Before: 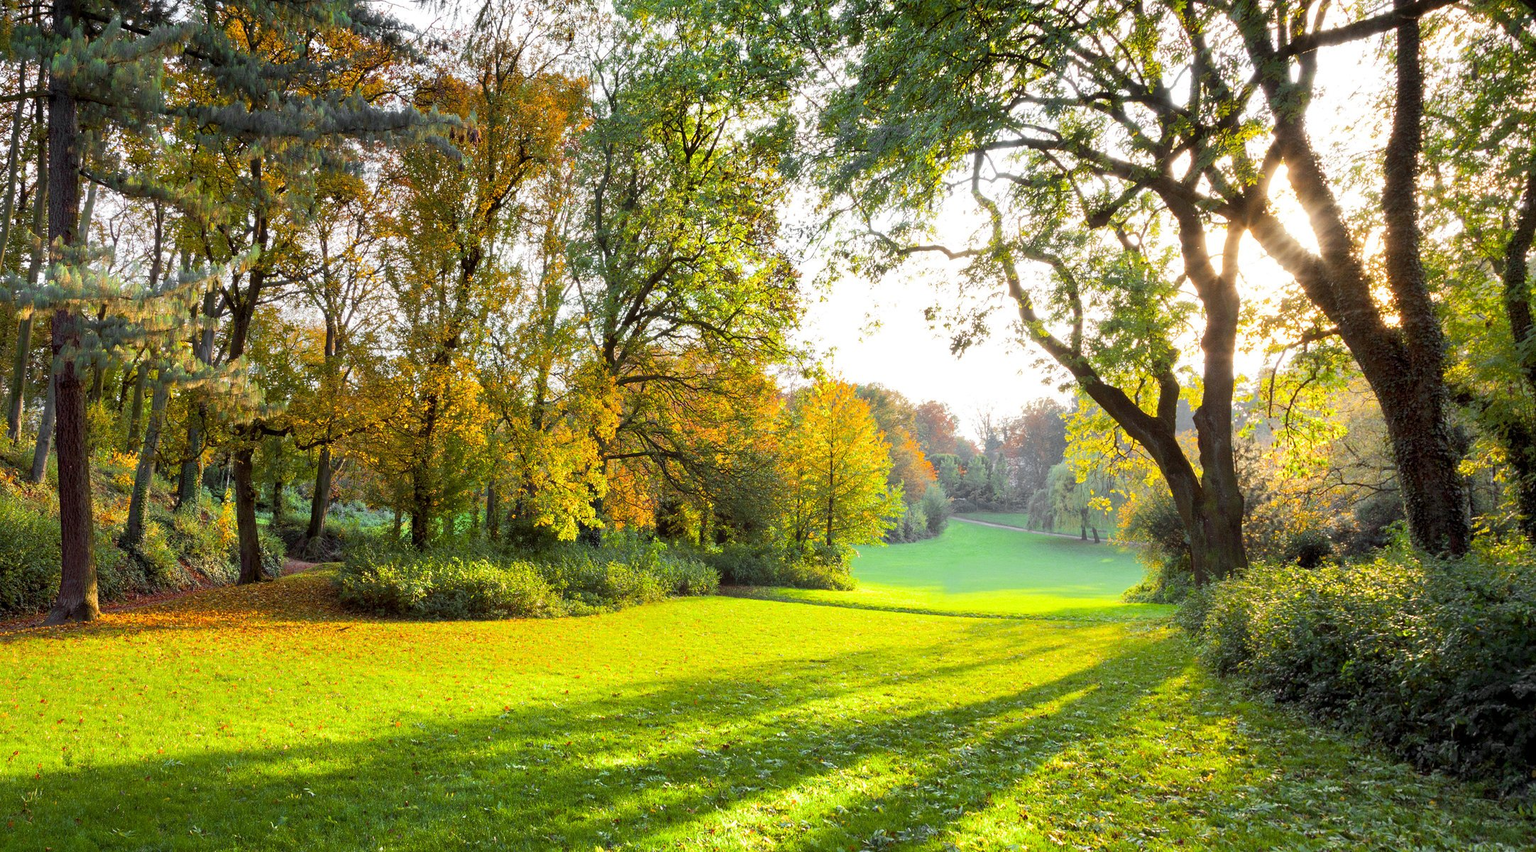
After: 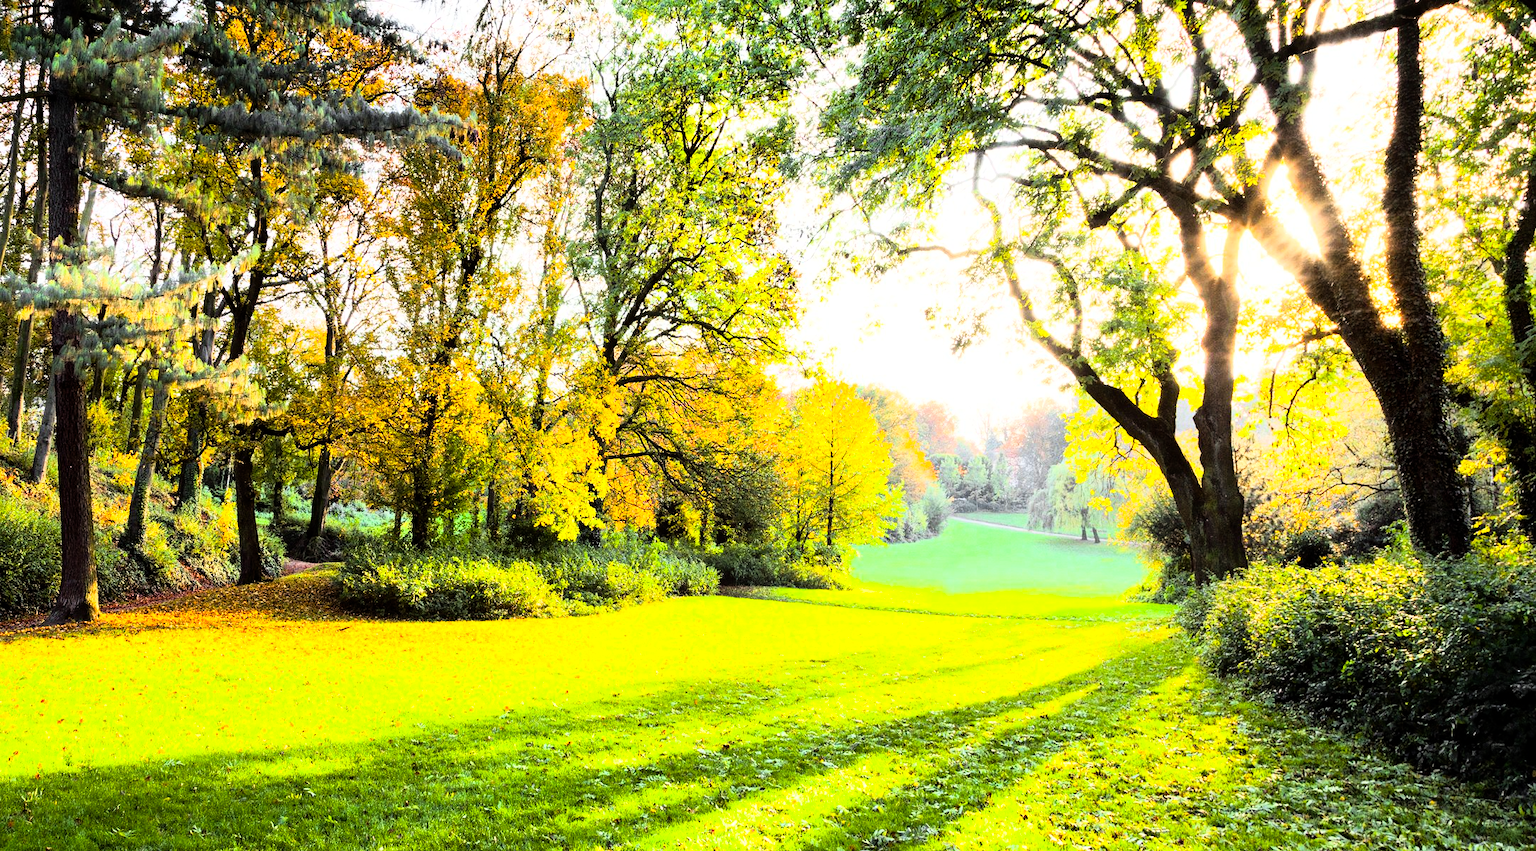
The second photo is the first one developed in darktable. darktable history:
color balance rgb: perceptual saturation grading › global saturation 10%, global vibrance 10%
rgb curve: curves: ch0 [(0, 0) (0.21, 0.15) (0.24, 0.21) (0.5, 0.75) (0.75, 0.96) (0.89, 0.99) (1, 1)]; ch1 [(0, 0.02) (0.21, 0.13) (0.25, 0.2) (0.5, 0.67) (0.75, 0.9) (0.89, 0.97) (1, 1)]; ch2 [(0, 0.02) (0.21, 0.13) (0.25, 0.2) (0.5, 0.67) (0.75, 0.9) (0.89, 0.97) (1, 1)], compensate middle gray true
